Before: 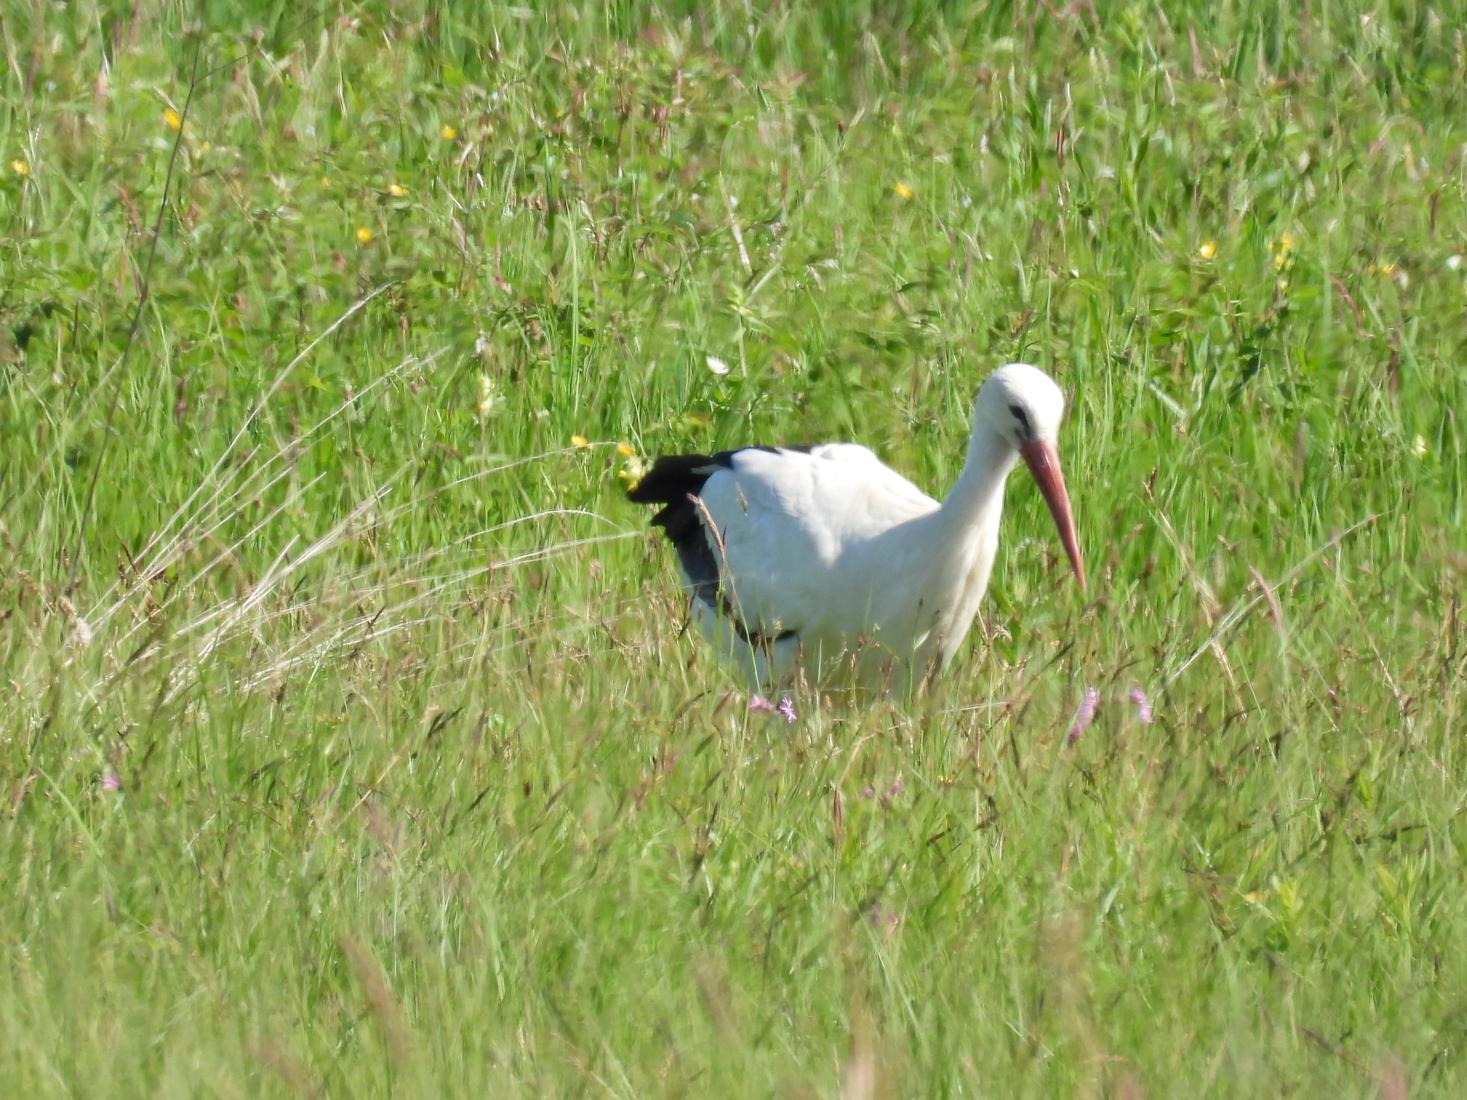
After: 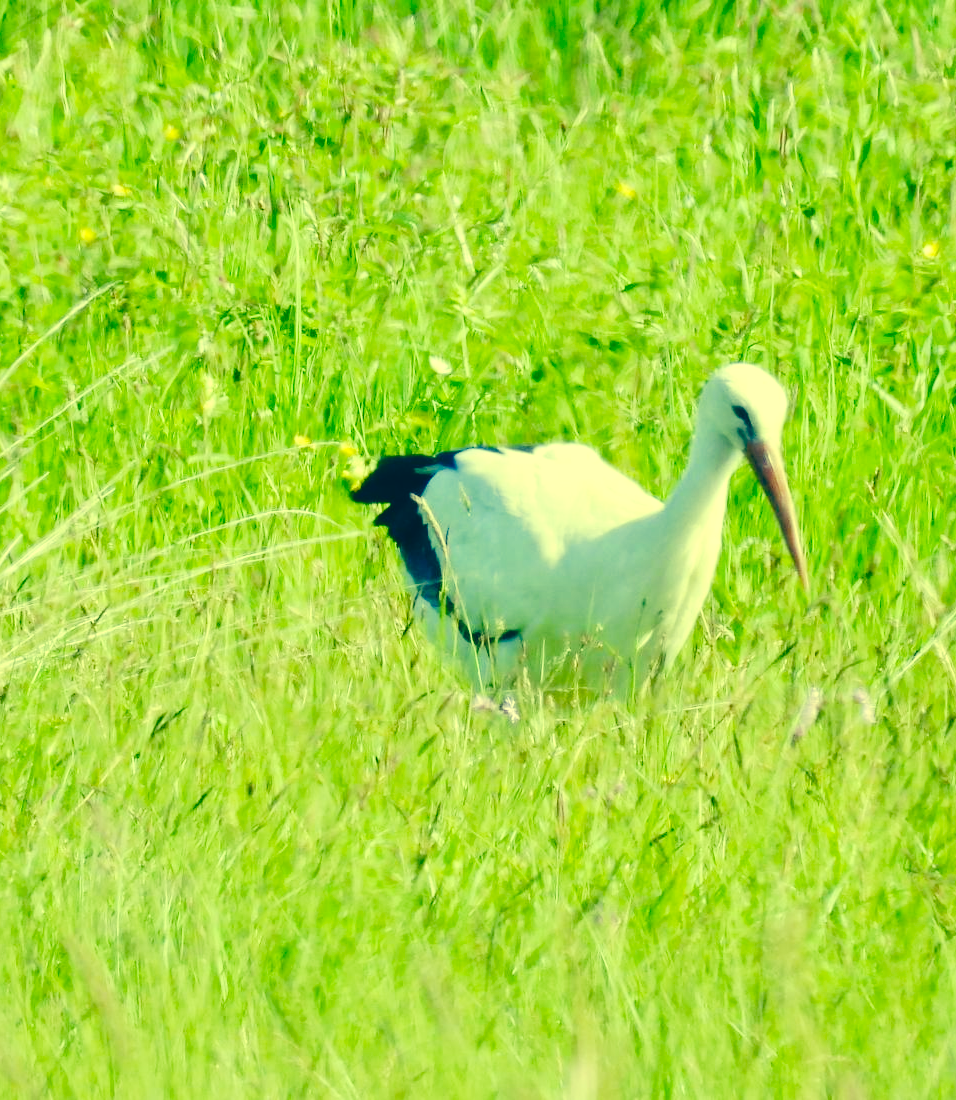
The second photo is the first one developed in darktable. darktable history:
color correction: highlights a* -15.76, highlights b* 39.92, shadows a* -39.99, shadows b* -25.82
crop and rotate: left 18.885%, right 15.905%
exposure: exposure 0.758 EV, compensate highlight preservation false
tone curve: curves: ch0 [(0, 0) (0.049, 0.01) (0.154, 0.081) (0.491, 0.56) (0.739, 0.794) (0.992, 0.937)]; ch1 [(0, 0) (0.172, 0.123) (0.317, 0.272) (0.401, 0.422) (0.499, 0.497) (0.531, 0.54) (0.615, 0.603) (0.741, 0.783) (1, 1)]; ch2 [(0, 0) (0.411, 0.424) (0.462, 0.483) (0.544, 0.56) (0.686, 0.638) (1, 1)], preserve colors none
